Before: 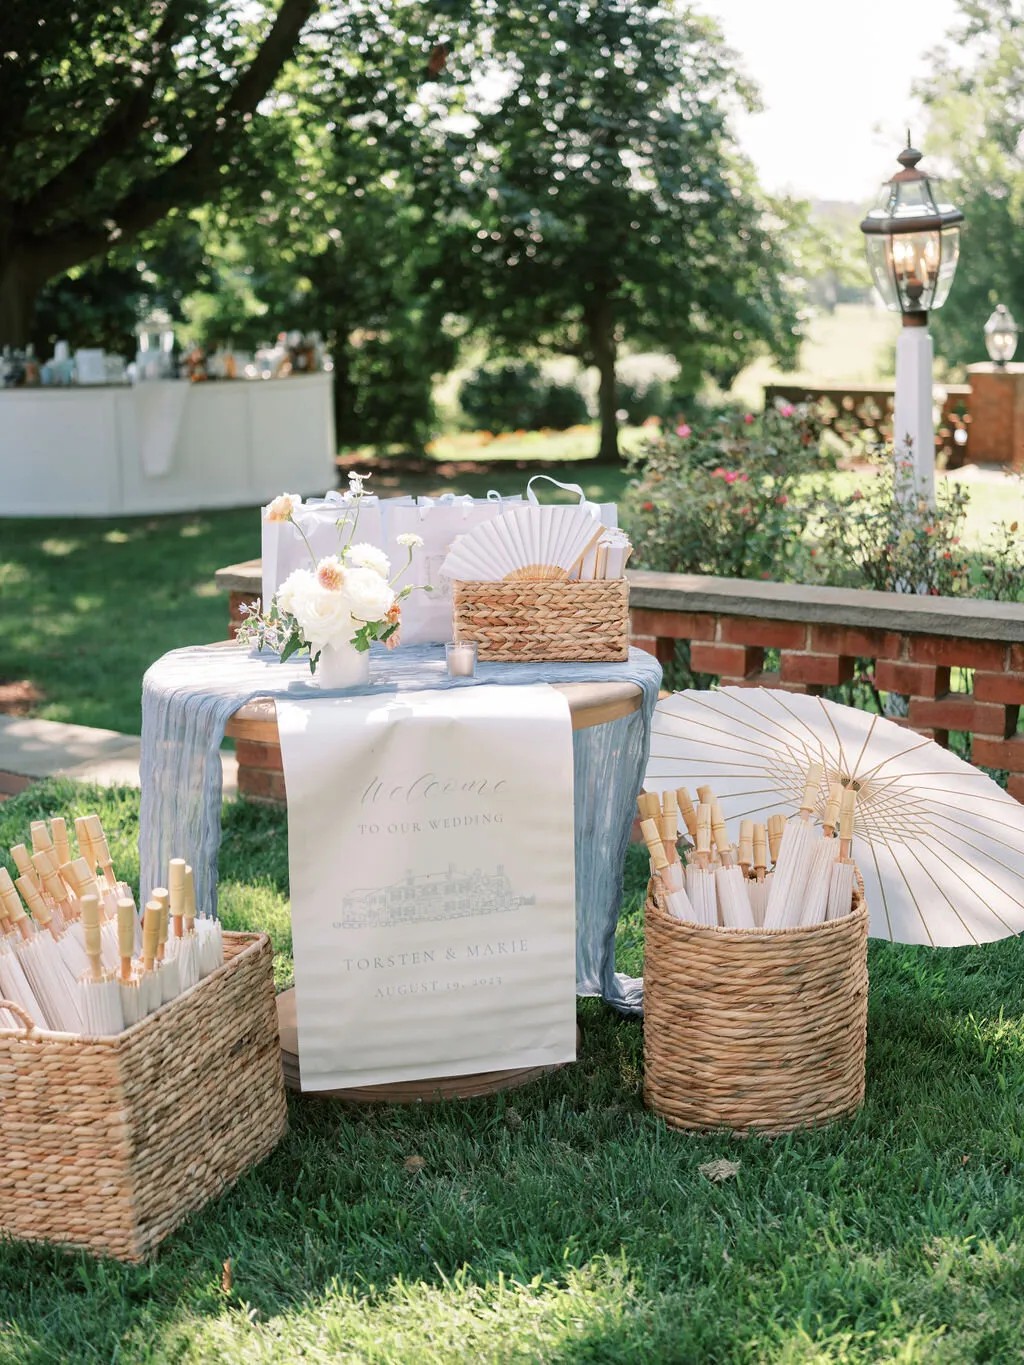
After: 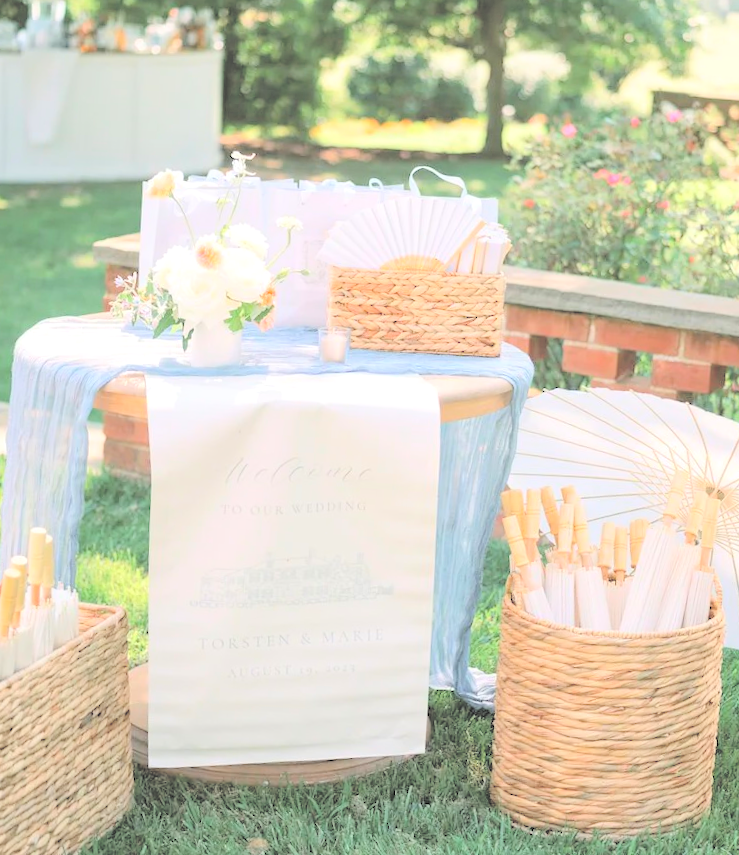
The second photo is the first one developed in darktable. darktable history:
crop and rotate: angle -3.37°, left 9.79%, top 20.73%, right 12.42%, bottom 11.82%
contrast brightness saturation: brightness 1
color balance: contrast 6.48%, output saturation 113.3%
